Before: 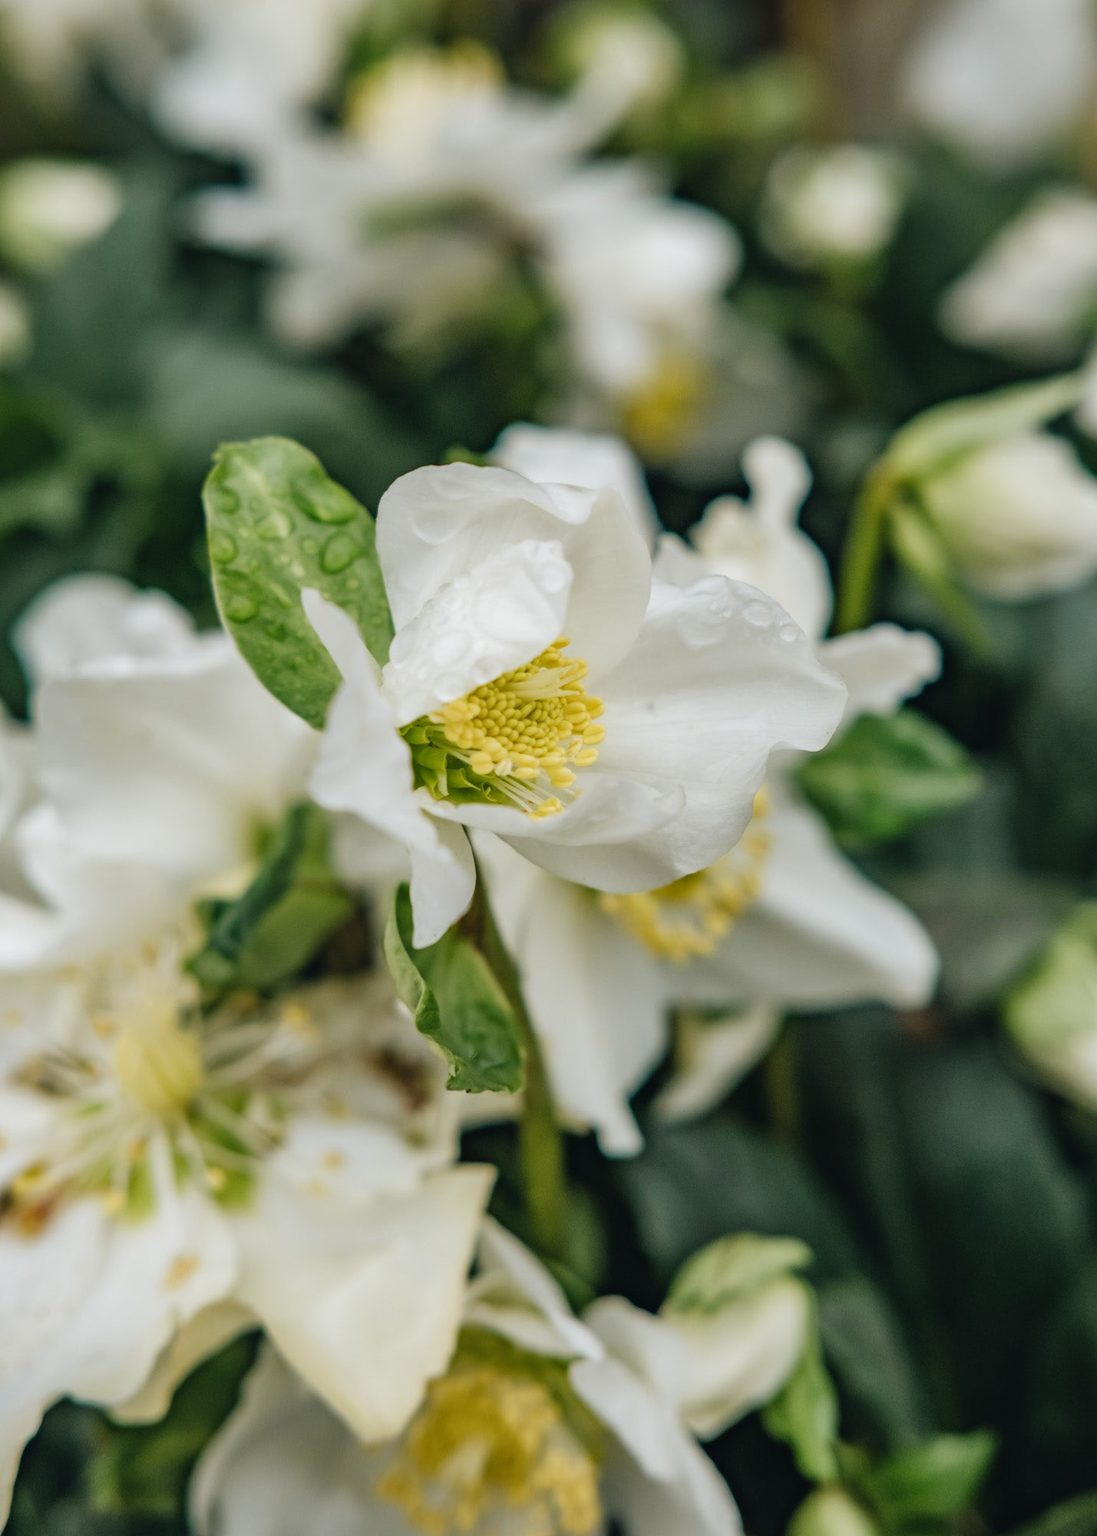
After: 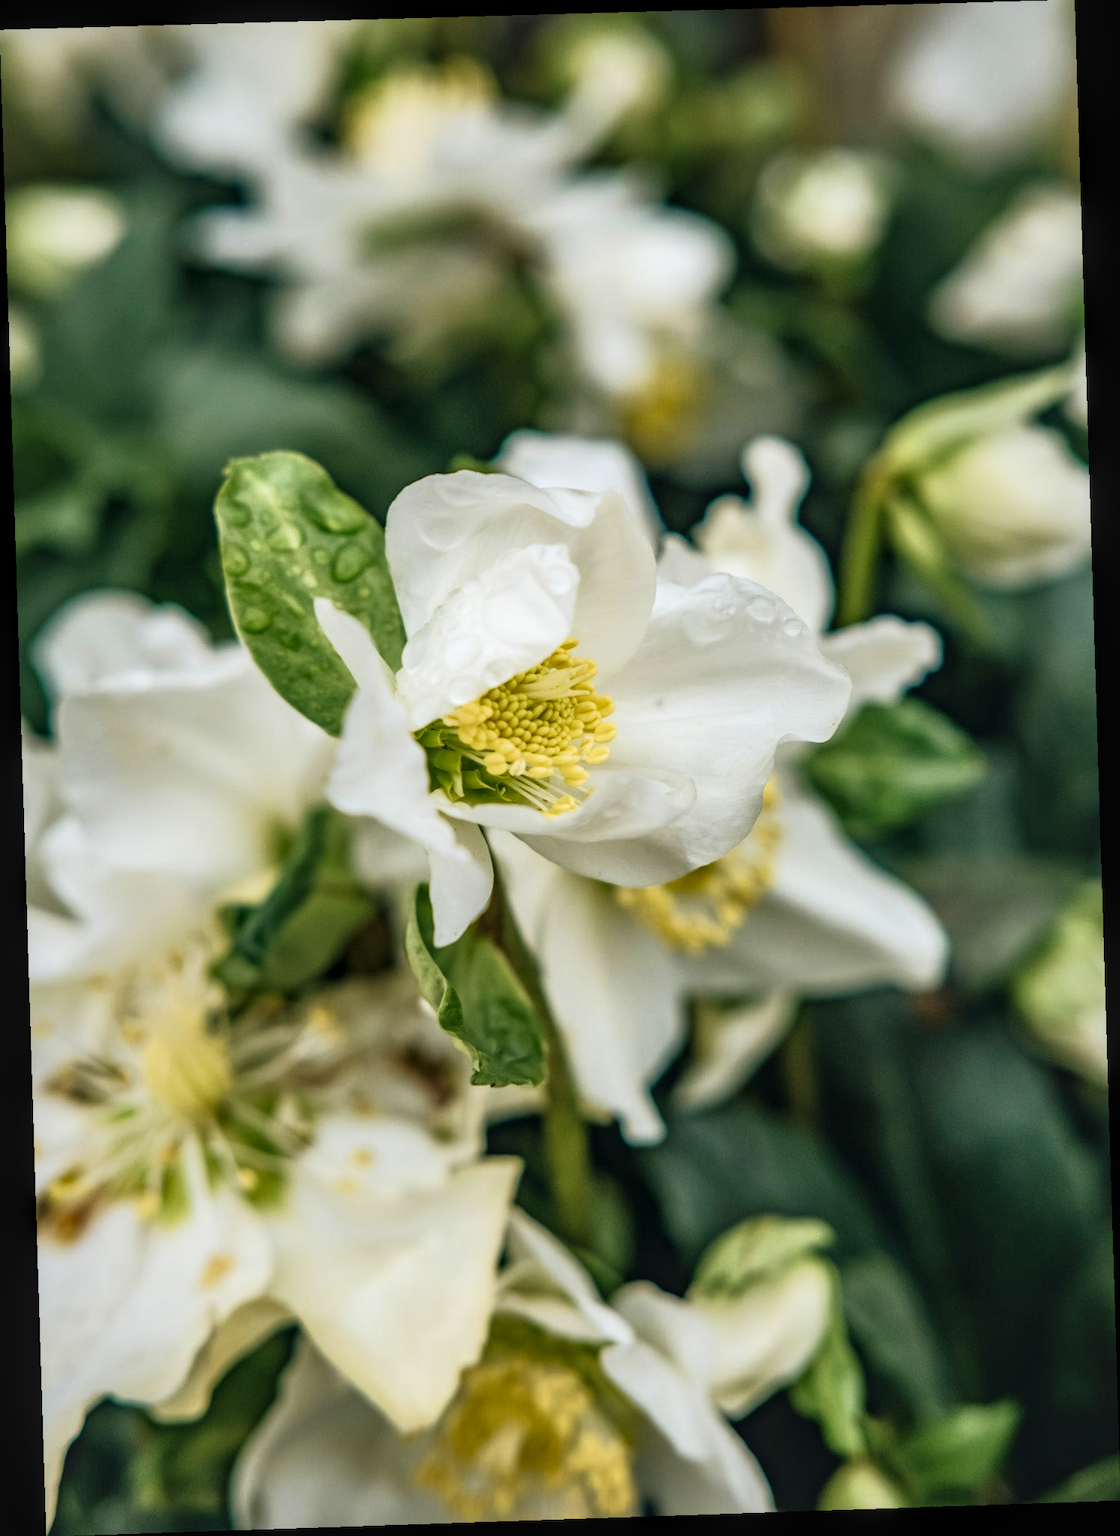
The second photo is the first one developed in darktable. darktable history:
base curve: curves: ch0 [(0, 0) (0.257, 0.25) (0.482, 0.586) (0.757, 0.871) (1, 1)]
velvia: on, module defaults
rotate and perspective: rotation -1.77°, lens shift (horizontal) 0.004, automatic cropping off
local contrast: on, module defaults
